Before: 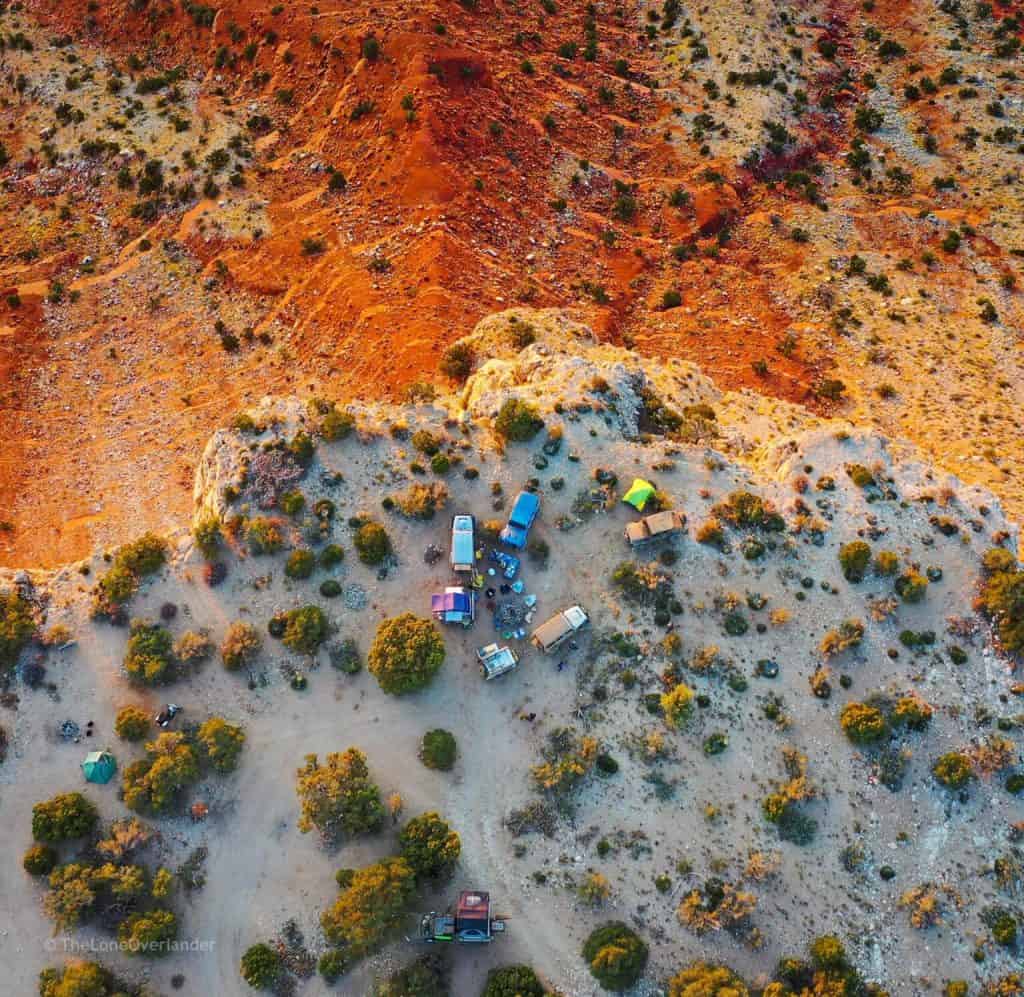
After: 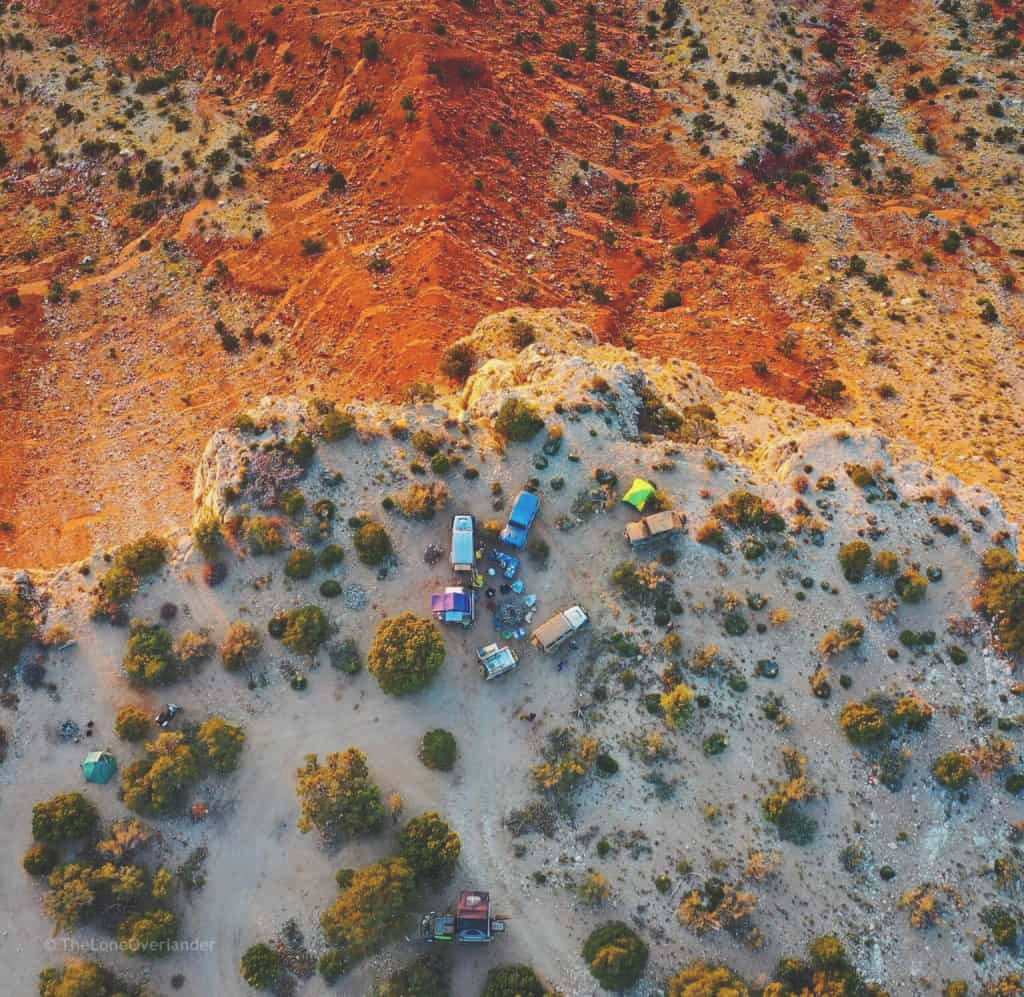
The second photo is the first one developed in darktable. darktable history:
exposure: black level correction -0.024, exposure -0.12 EV, compensate highlight preservation false
shadows and highlights: soften with gaussian
